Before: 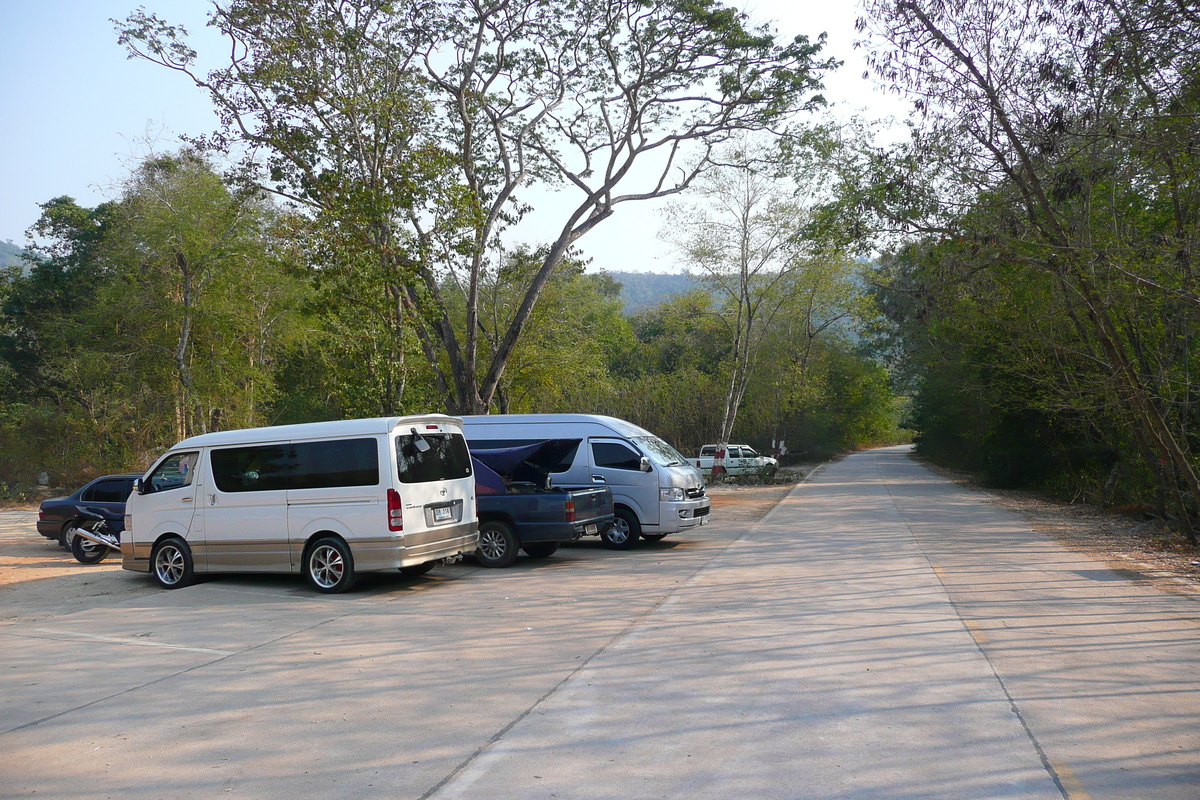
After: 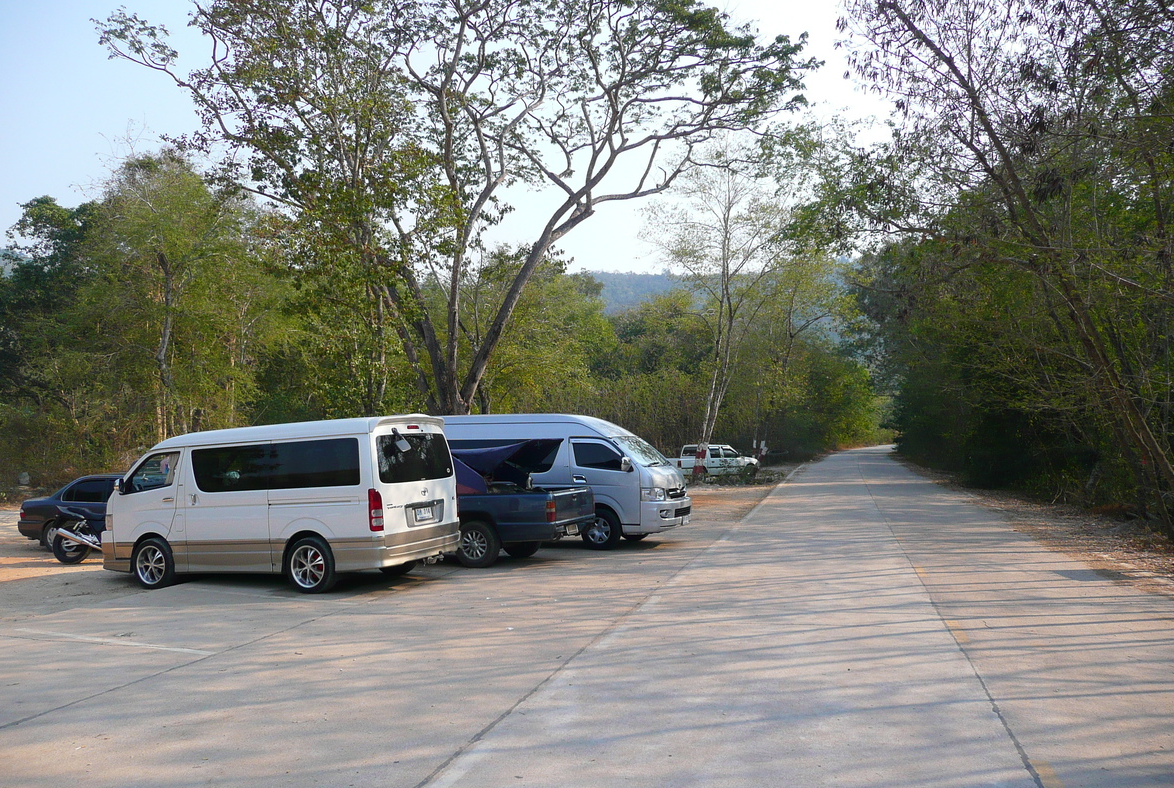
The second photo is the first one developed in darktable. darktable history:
crop and rotate: left 1.592%, right 0.558%, bottom 1.453%
